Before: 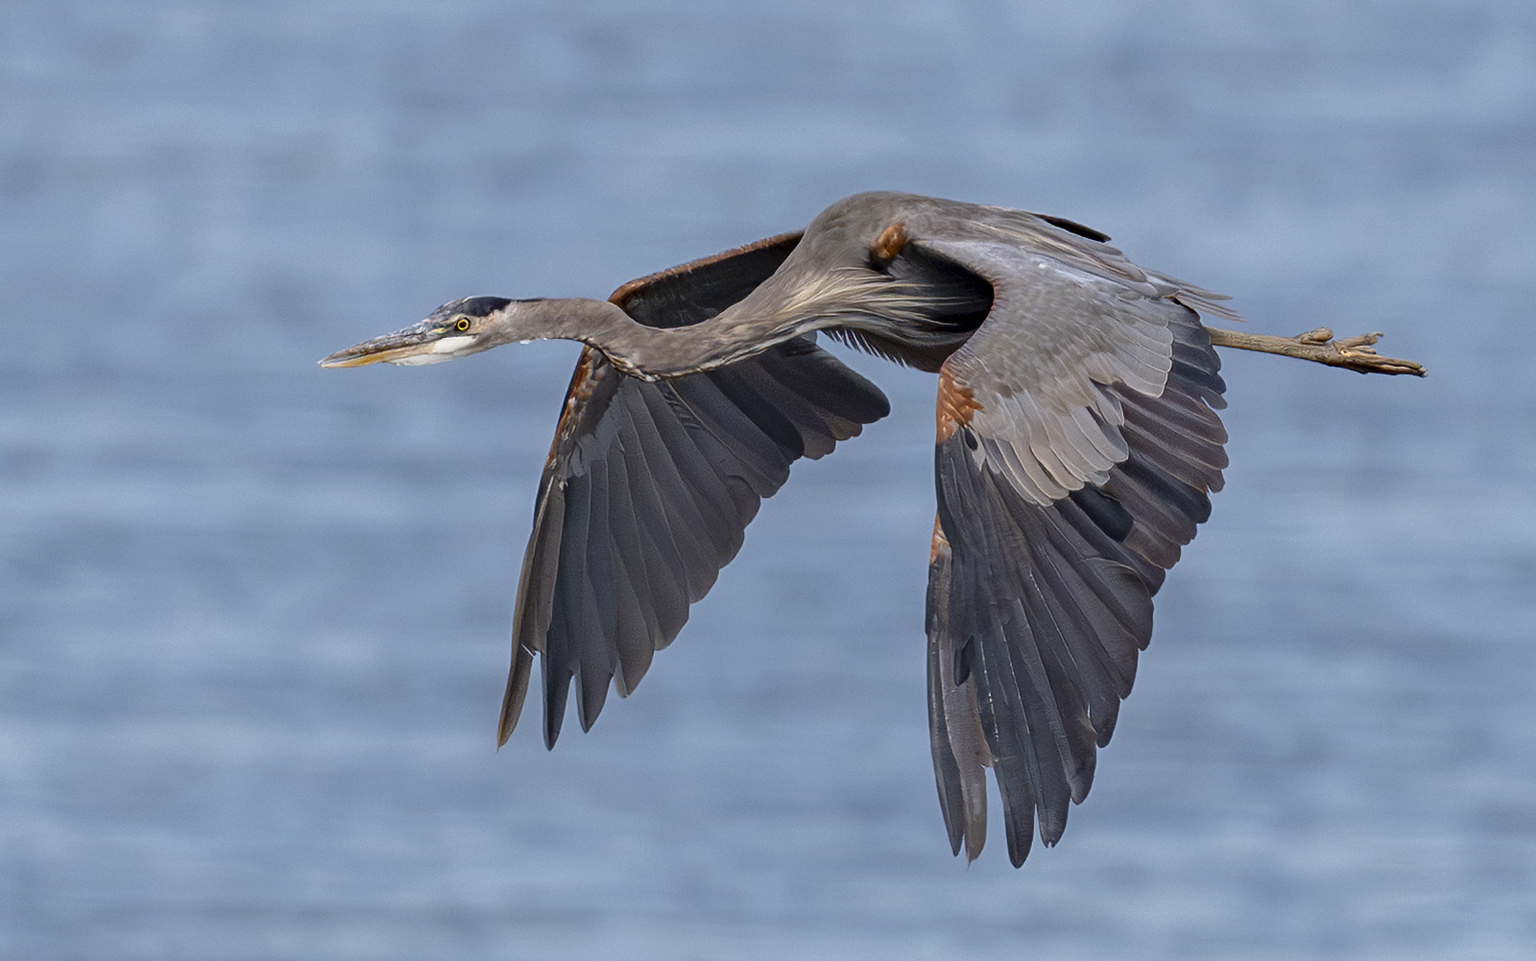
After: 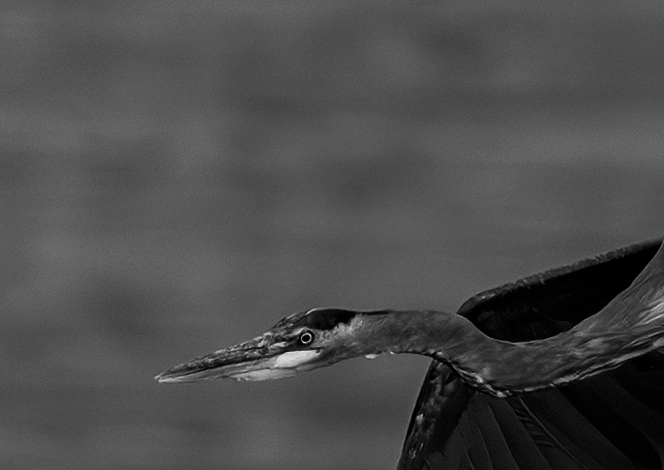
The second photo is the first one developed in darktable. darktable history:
crop and rotate: left 11.045%, top 0.068%, right 47.409%, bottom 52.949%
contrast equalizer: y [[0.5 ×6], [0.5 ×6], [0.975, 0.964, 0.925, 0.865, 0.793, 0.721], [0 ×6], [0 ×6]]
color balance rgb: perceptual saturation grading › global saturation 39.941%, perceptual saturation grading › highlights -25.219%, perceptual saturation grading › mid-tones 34.369%, perceptual saturation grading › shadows 34.978%
color calibration: x 0.342, y 0.355, temperature 5155.53 K
contrast brightness saturation: contrast -0.027, brightness -0.578, saturation -0.995
